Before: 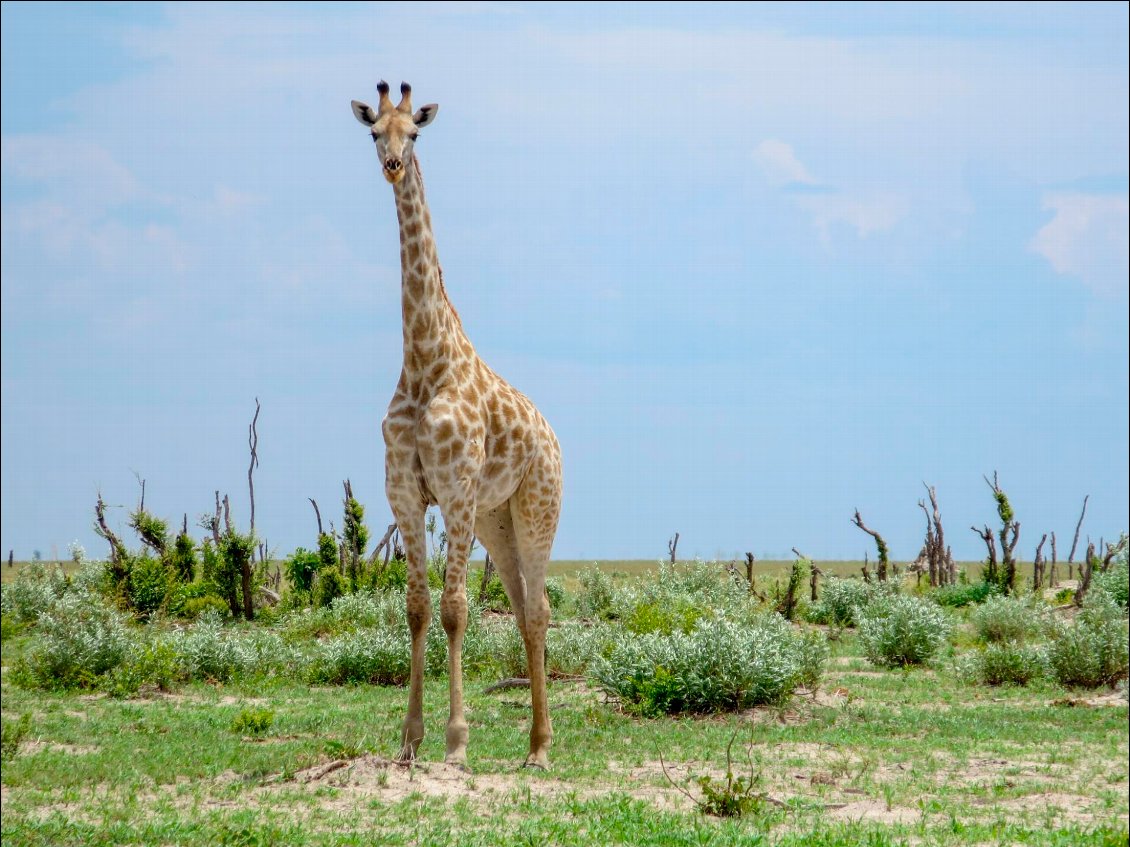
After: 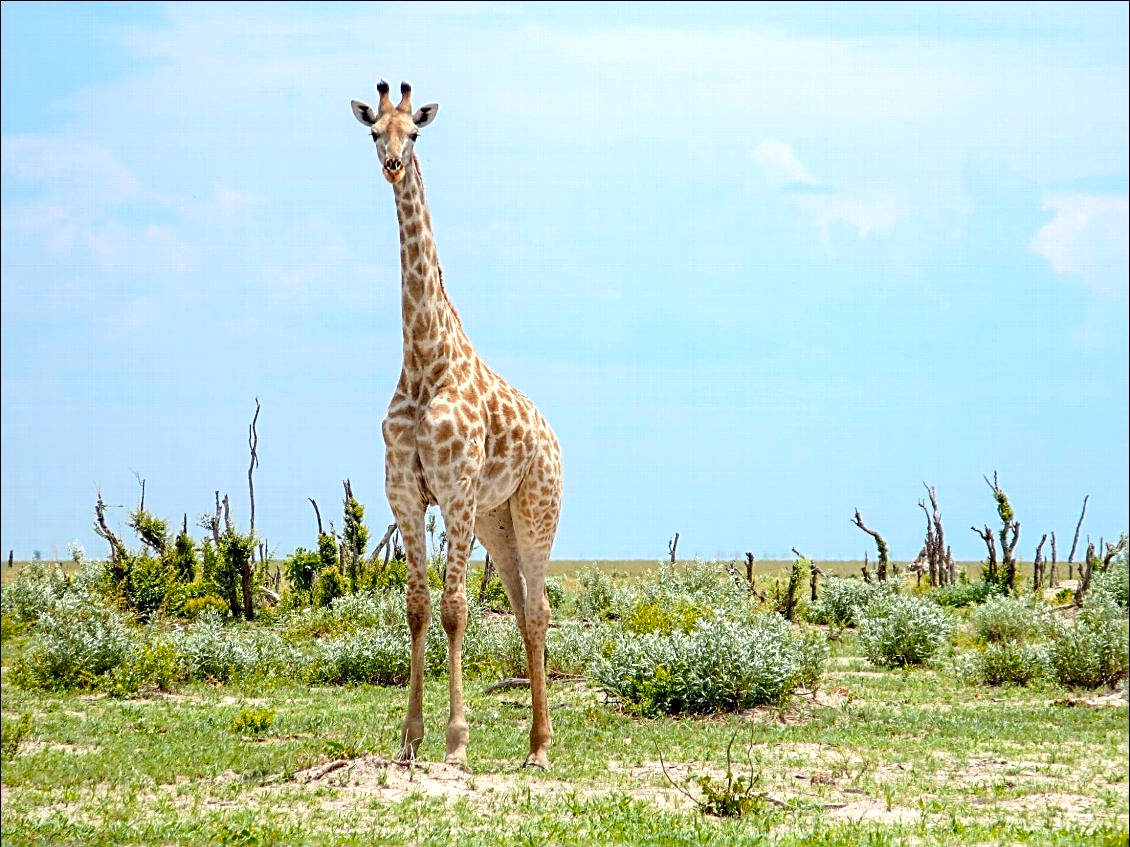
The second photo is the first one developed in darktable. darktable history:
color zones: curves: ch1 [(0.309, 0.524) (0.41, 0.329) (0.508, 0.509)]; ch2 [(0.25, 0.457) (0.75, 0.5)]
exposure: exposure 0.49 EV, compensate highlight preservation false
sharpen: radius 2.548, amount 0.647
